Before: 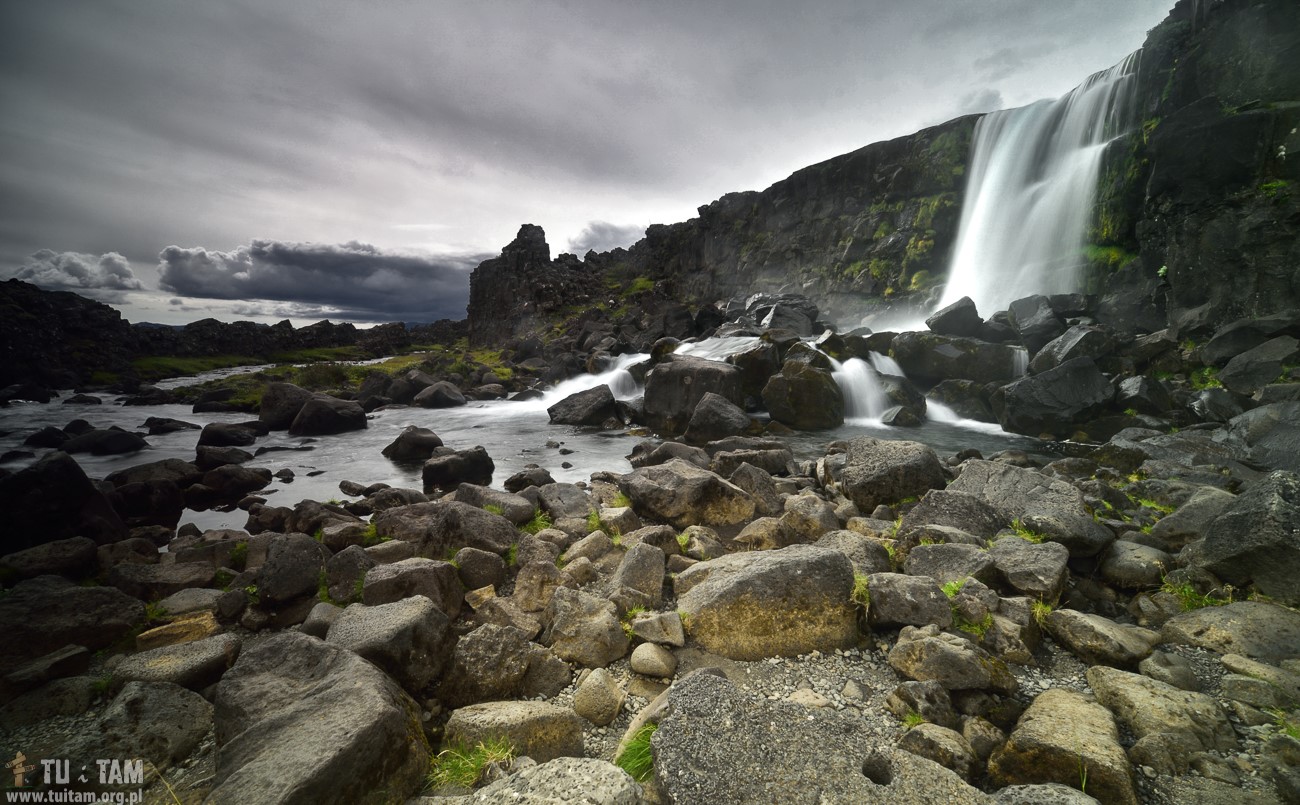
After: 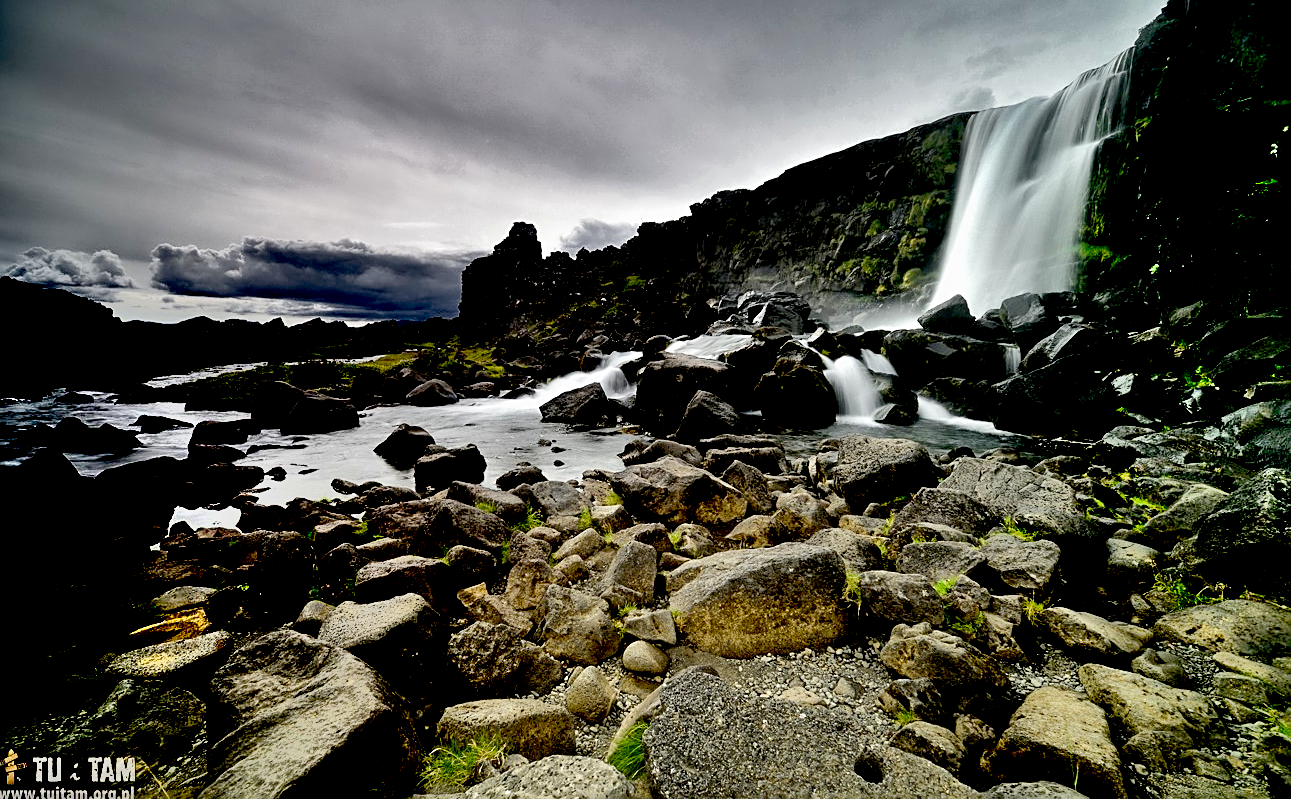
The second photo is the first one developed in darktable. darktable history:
exposure: black level correction 0.047, exposure 0.013 EV, compensate highlight preservation false
sharpen: on, module defaults
crop and rotate: left 0.682%, top 0.304%, bottom 0.374%
shadows and highlights: shadows 43.74, white point adjustment -1.48, soften with gaussian
